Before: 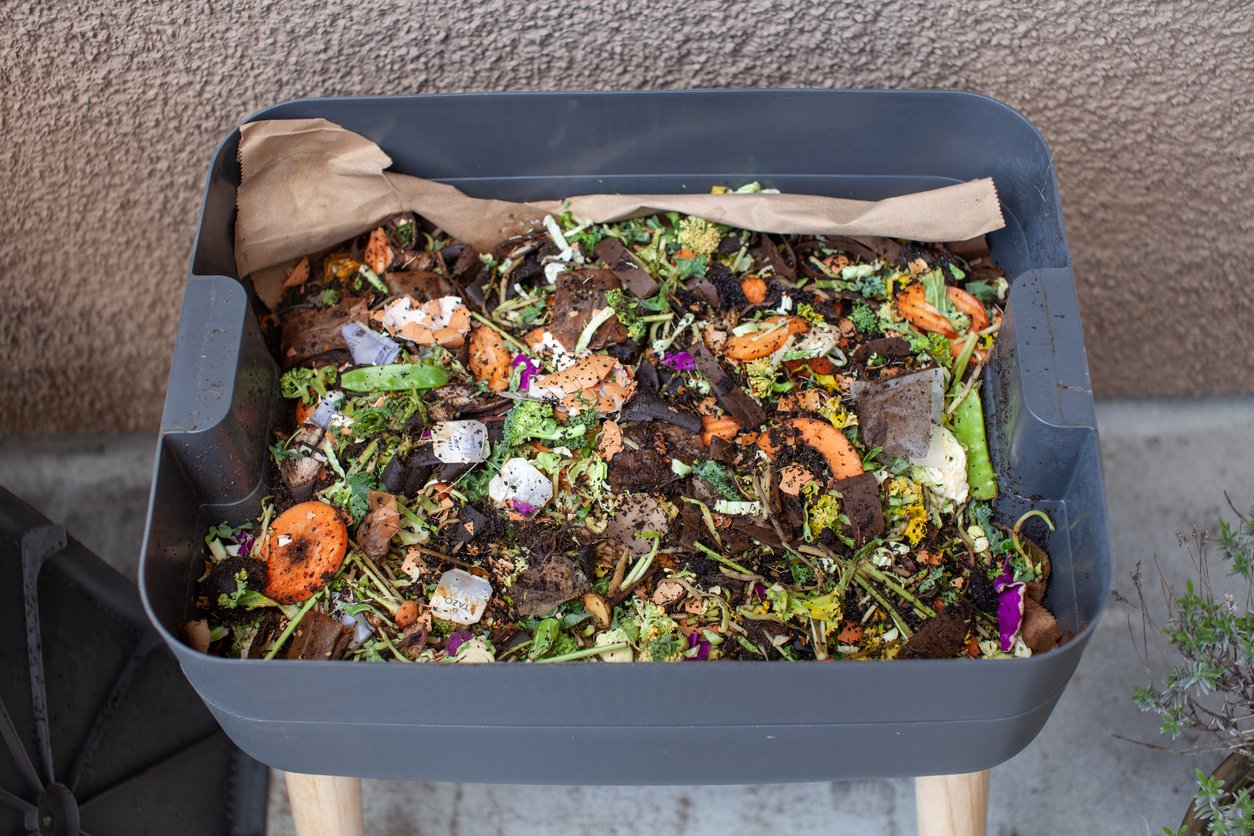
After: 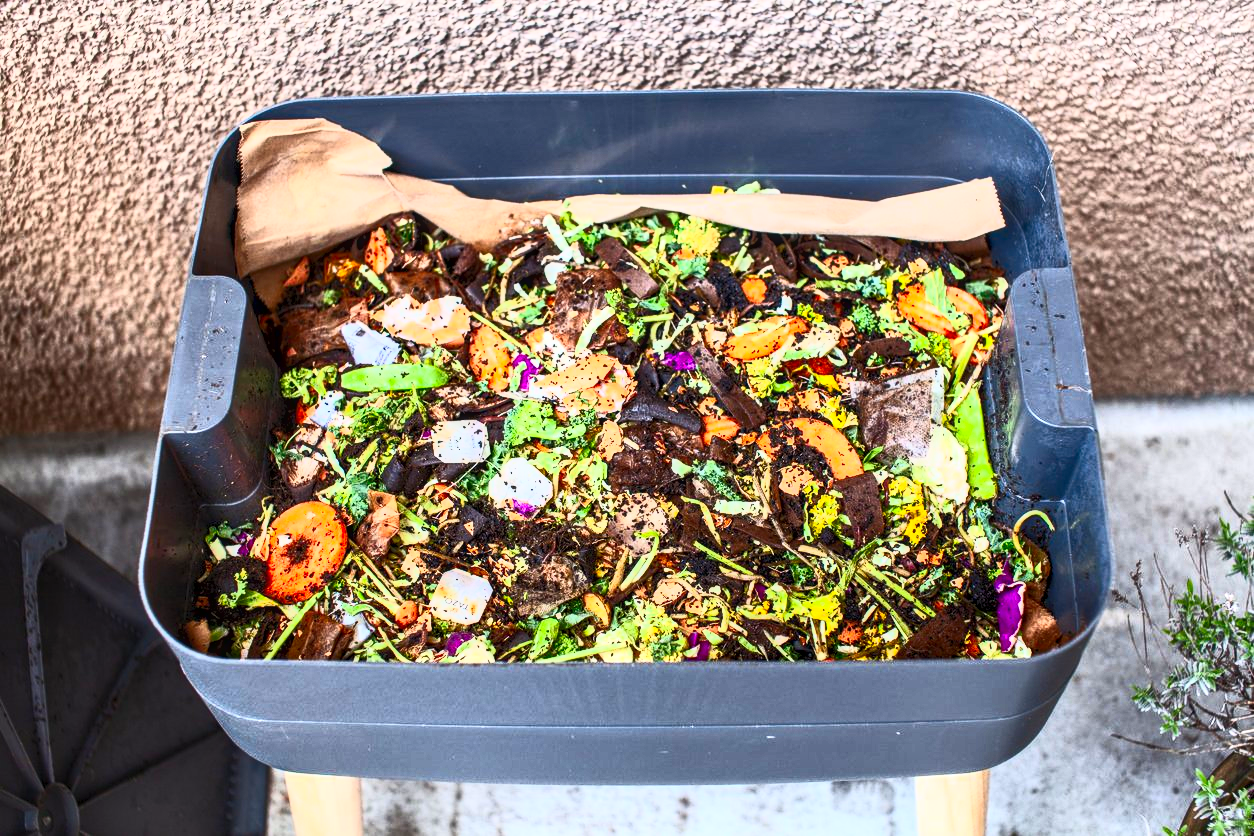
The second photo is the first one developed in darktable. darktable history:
contrast equalizer: octaves 7, y [[0.6 ×6], [0.55 ×6], [0 ×6], [0 ×6], [0 ×6]], mix 0.284
contrast brightness saturation: contrast 0.819, brightness 0.584, saturation 0.599
local contrast: on, module defaults
